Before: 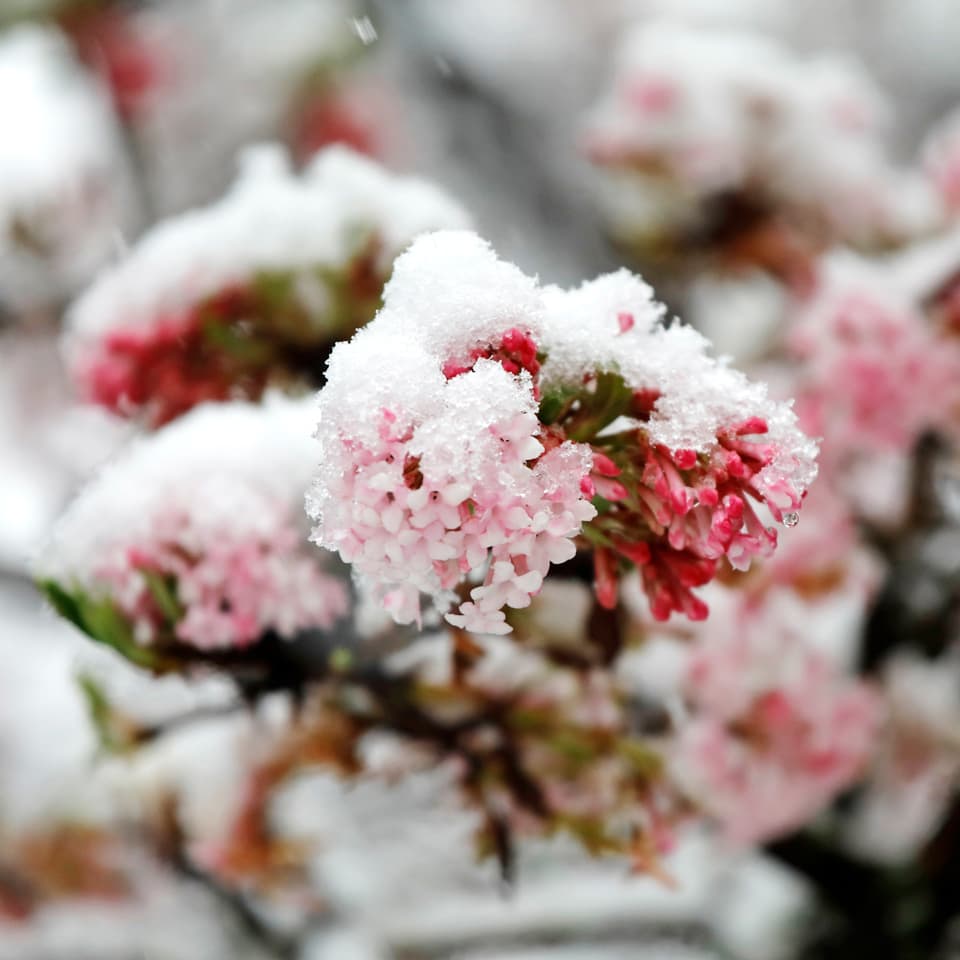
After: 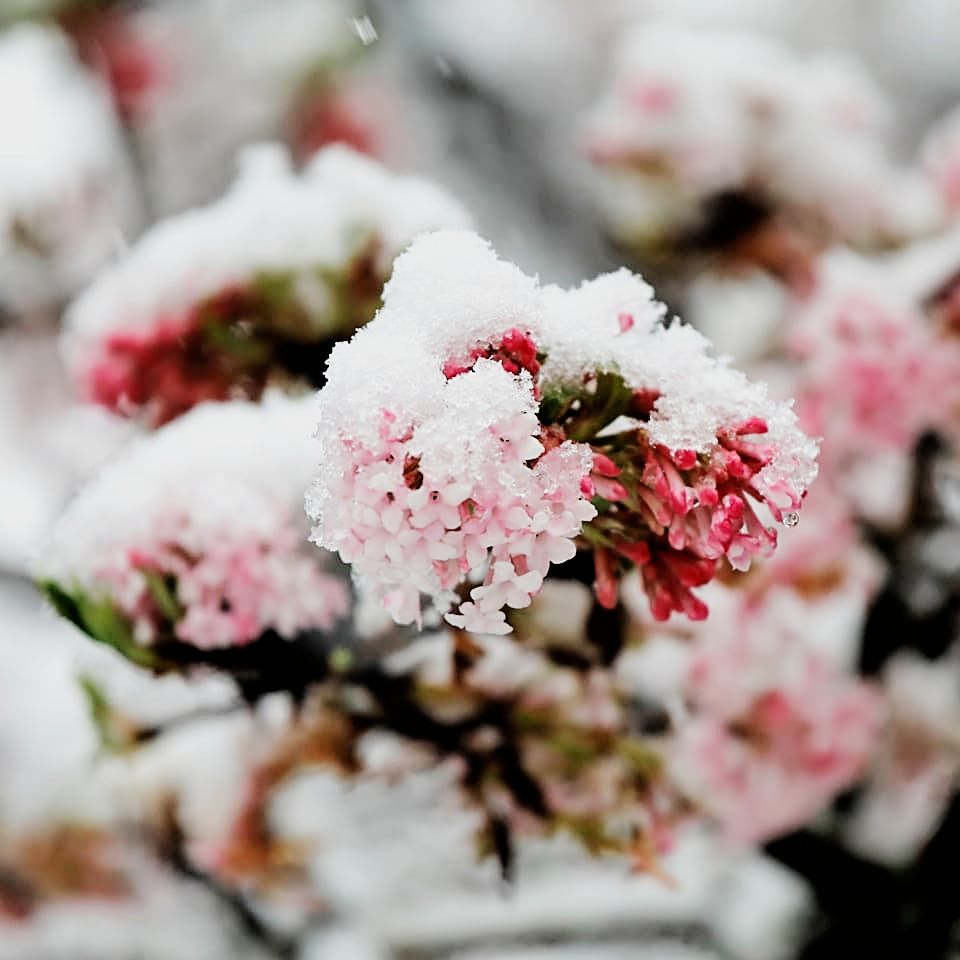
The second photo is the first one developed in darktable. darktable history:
filmic rgb: black relative exposure -5.11 EV, white relative exposure 3.54 EV, hardness 3.18, contrast 1.202, highlights saturation mix -48.96%
sharpen: on, module defaults
exposure: exposure 0.126 EV, compensate highlight preservation false
